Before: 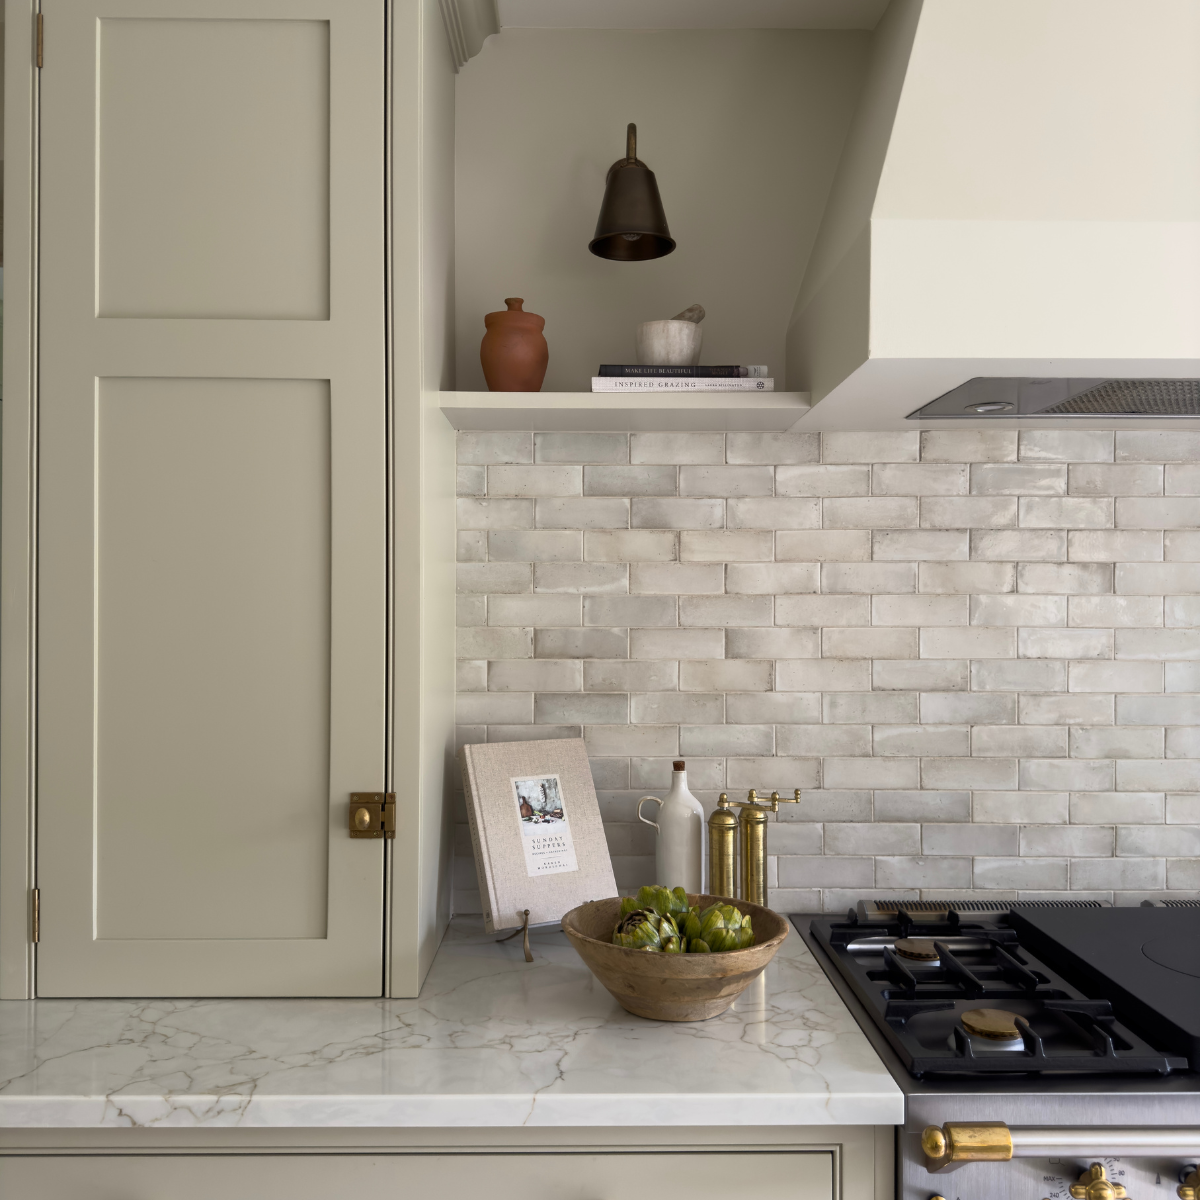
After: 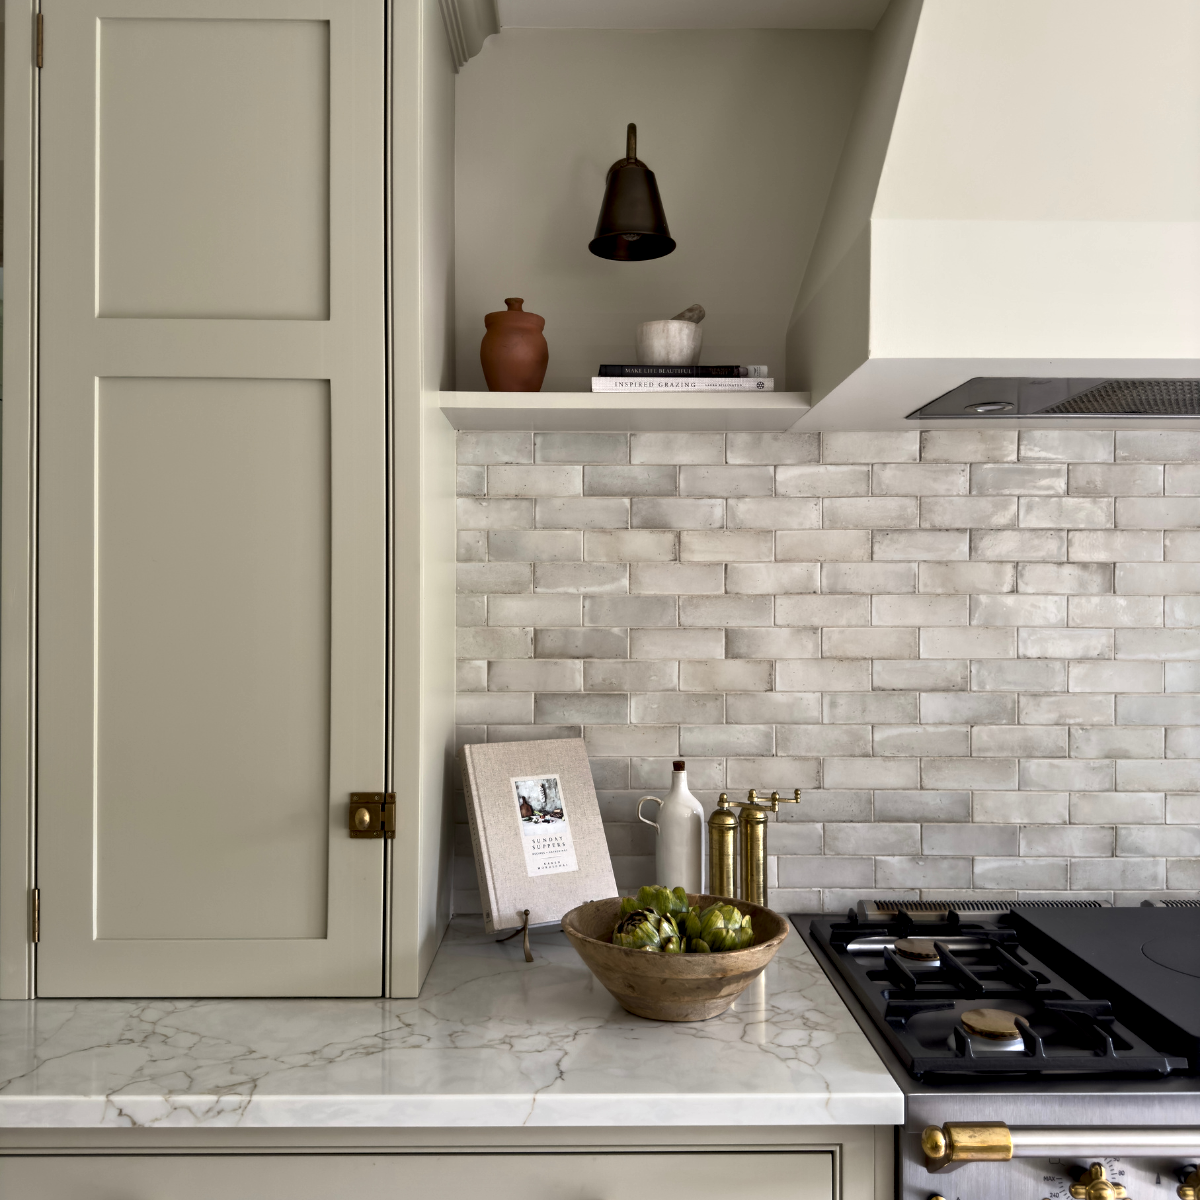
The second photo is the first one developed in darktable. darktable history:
contrast equalizer: y [[0.545, 0.572, 0.59, 0.59, 0.571, 0.545], [0.5 ×6], [0.5 ×6], [0 ×6], [0 ×6]]
